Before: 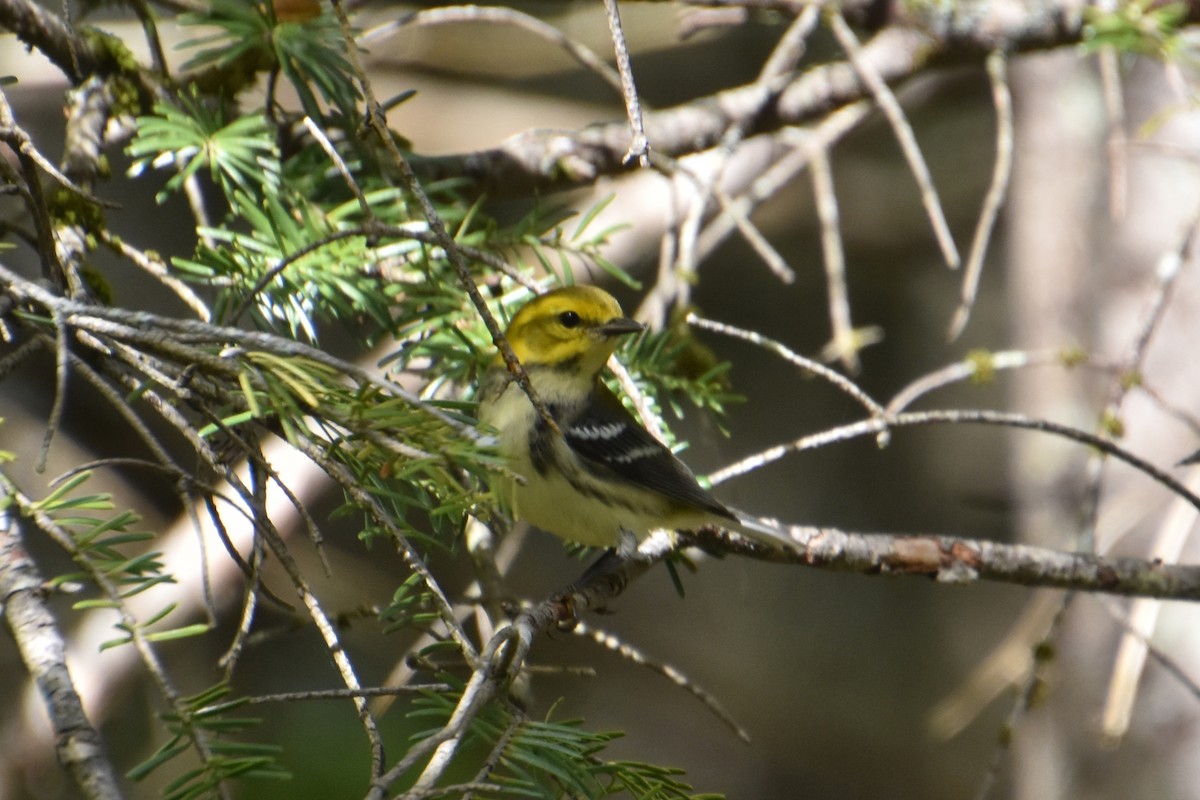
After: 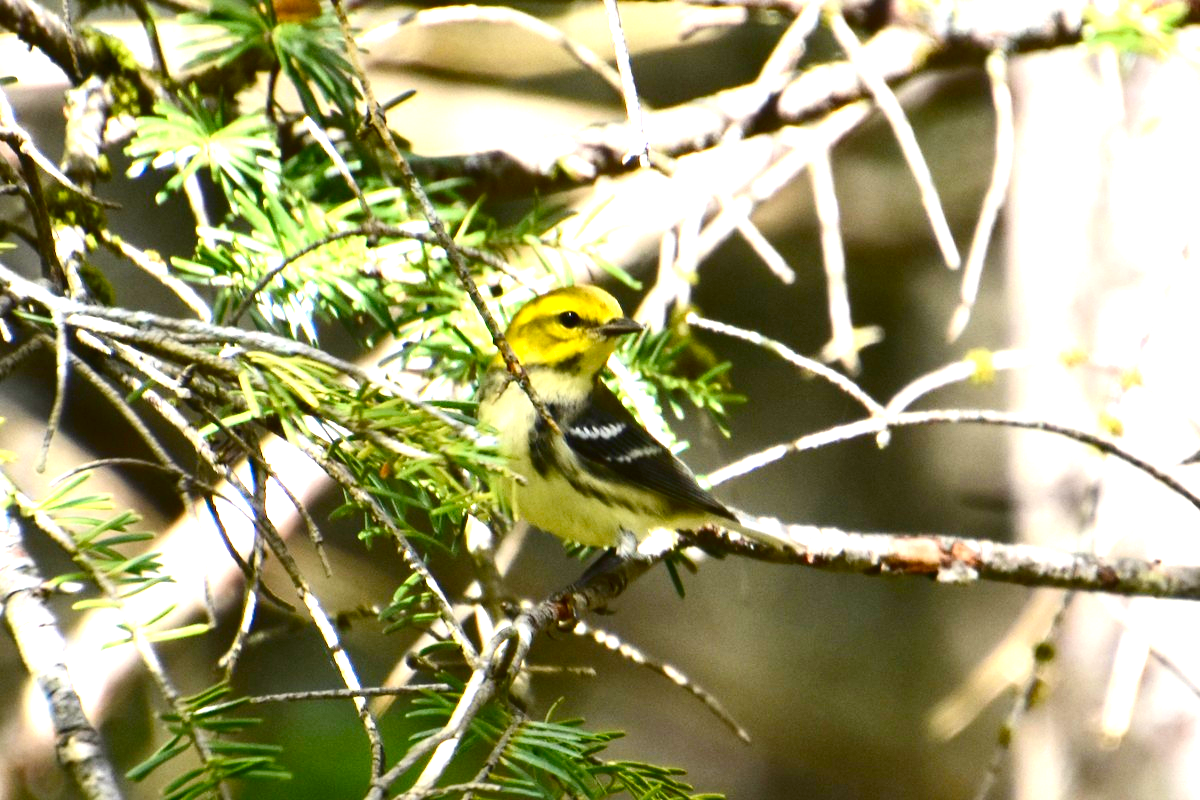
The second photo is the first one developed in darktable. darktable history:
exposure: black level correction 0.001, exposure 1.718 EV, compensate highlight preservation false
contrast brightness saturation: contrast 0.211, brightness -0.113, saturation 0.208
color balance rgb: linear chroma grading › global chroma 0.409%, perceptual saturation grading › global saturation 20%, perceptual saturation grading › highlights -25.721%, perceptual saturation grading › shadows 25.899%
